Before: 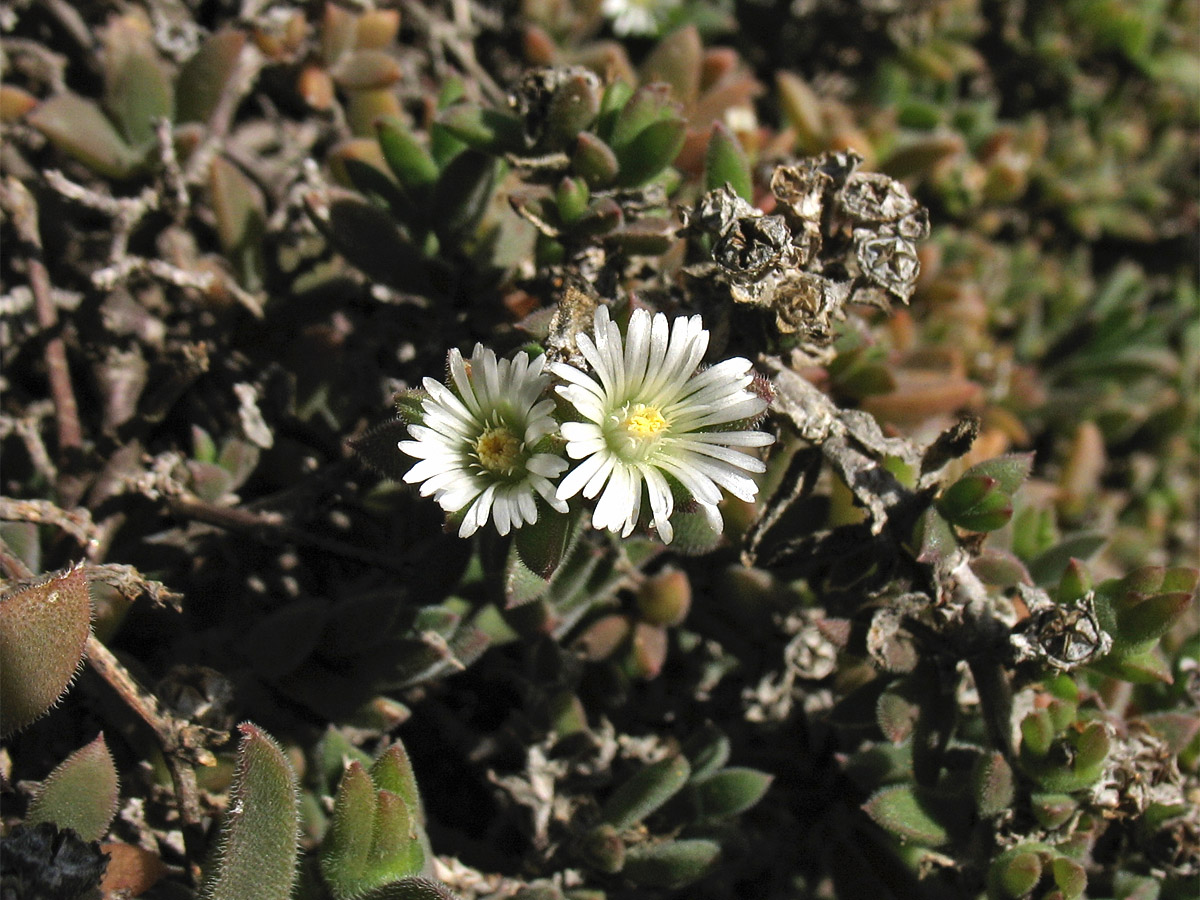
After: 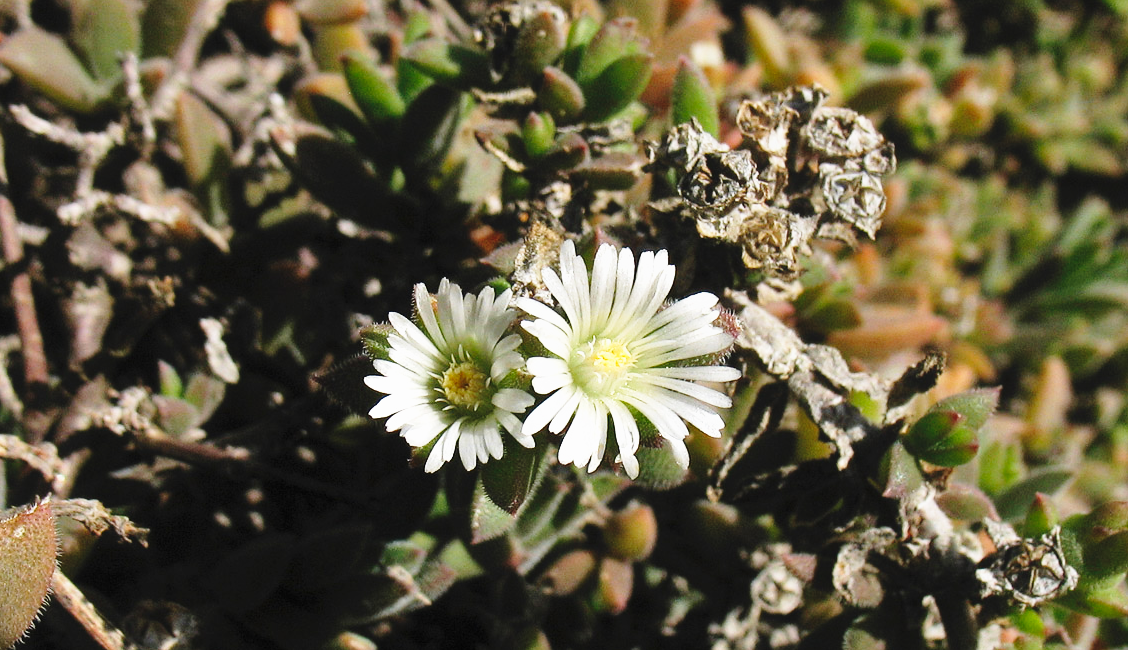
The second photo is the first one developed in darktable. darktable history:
base curve: curves: ch0 [(0, 0) (0.028, 0.03) (0.121, 0.232) (0.46, 0.748) (0.859, 0.968) (1, 1)], preserve colors none
contrast equalizer: octaves 7, y [[0.511, 0.558, 0.631, 0.632, 0.559, 0.512], [0.5 ×6], [0.5 ×6], [0 ×6], [0 ×6]], mix -0.306
local contrast: mode bilateral grid, contrast 99, coarseness 100, detail 92%, midtone range 0.2
crop: left 2.849%, top 7.305%, right 3.127%, bottom 20.368%
